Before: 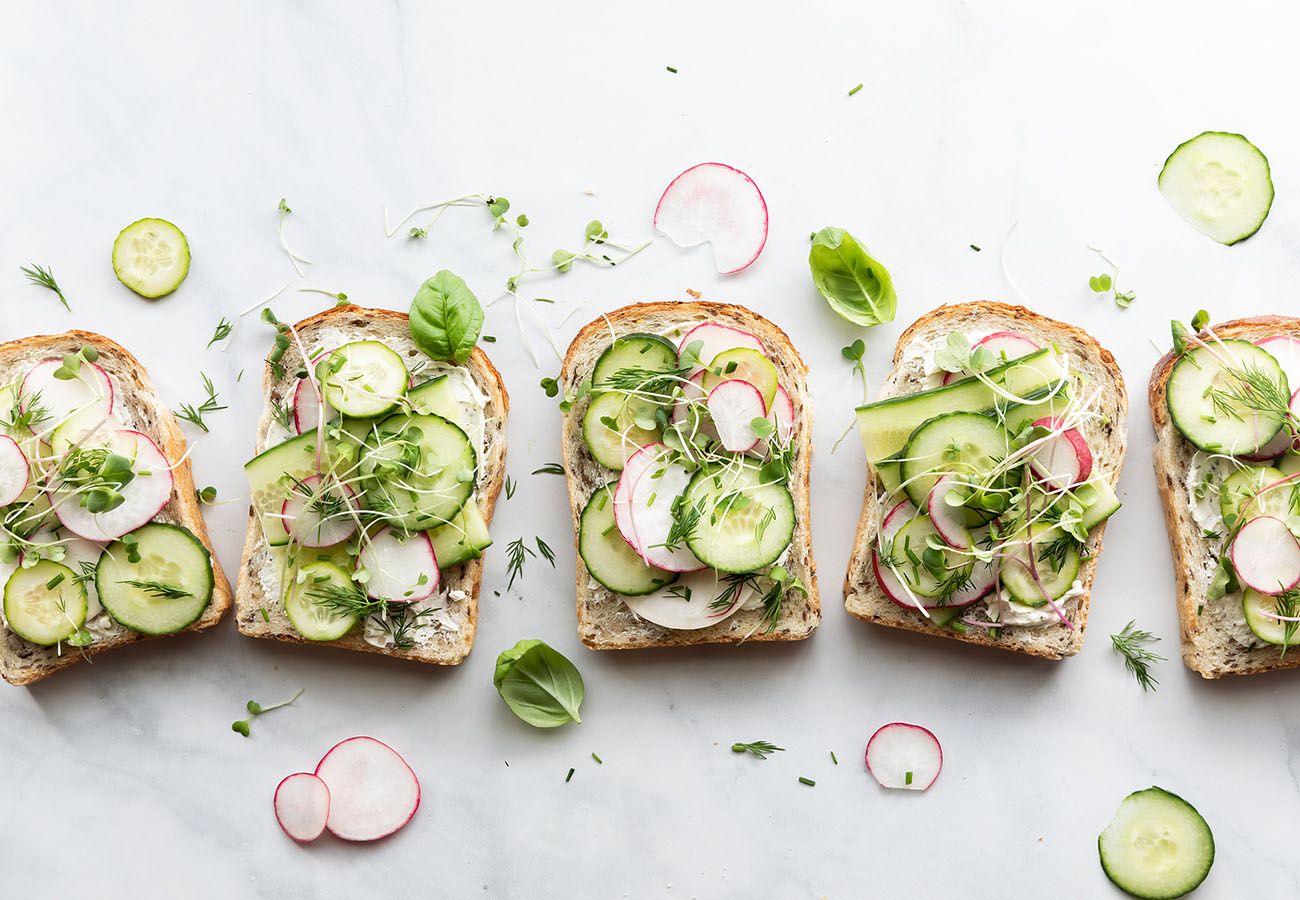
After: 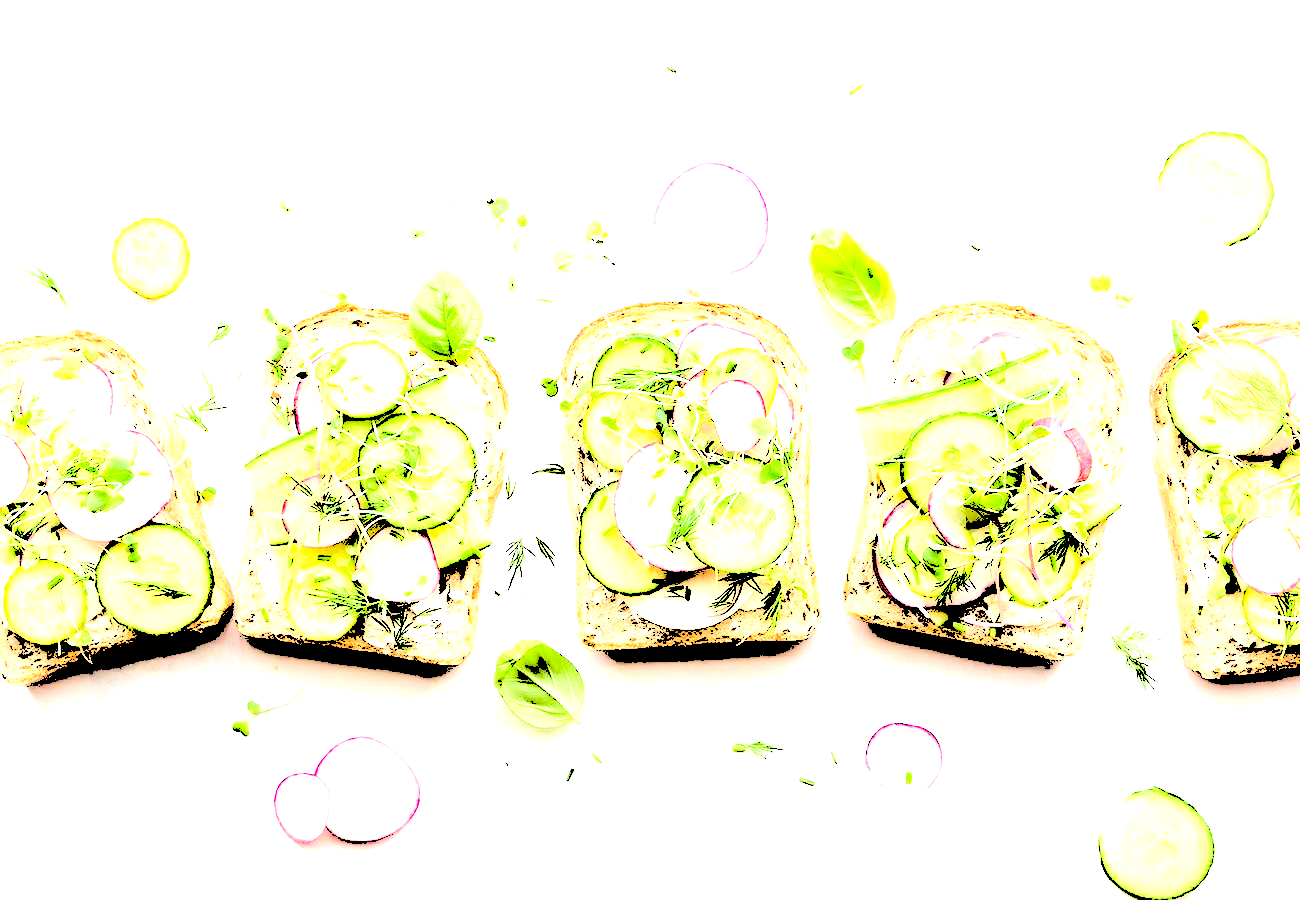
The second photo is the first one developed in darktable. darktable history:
levels: levels [0.246, 0.256, 0.506]
filmic rgb: black relative exposure -7.65 EV, white relative exposure 4.56 EV, hardness 3.61
